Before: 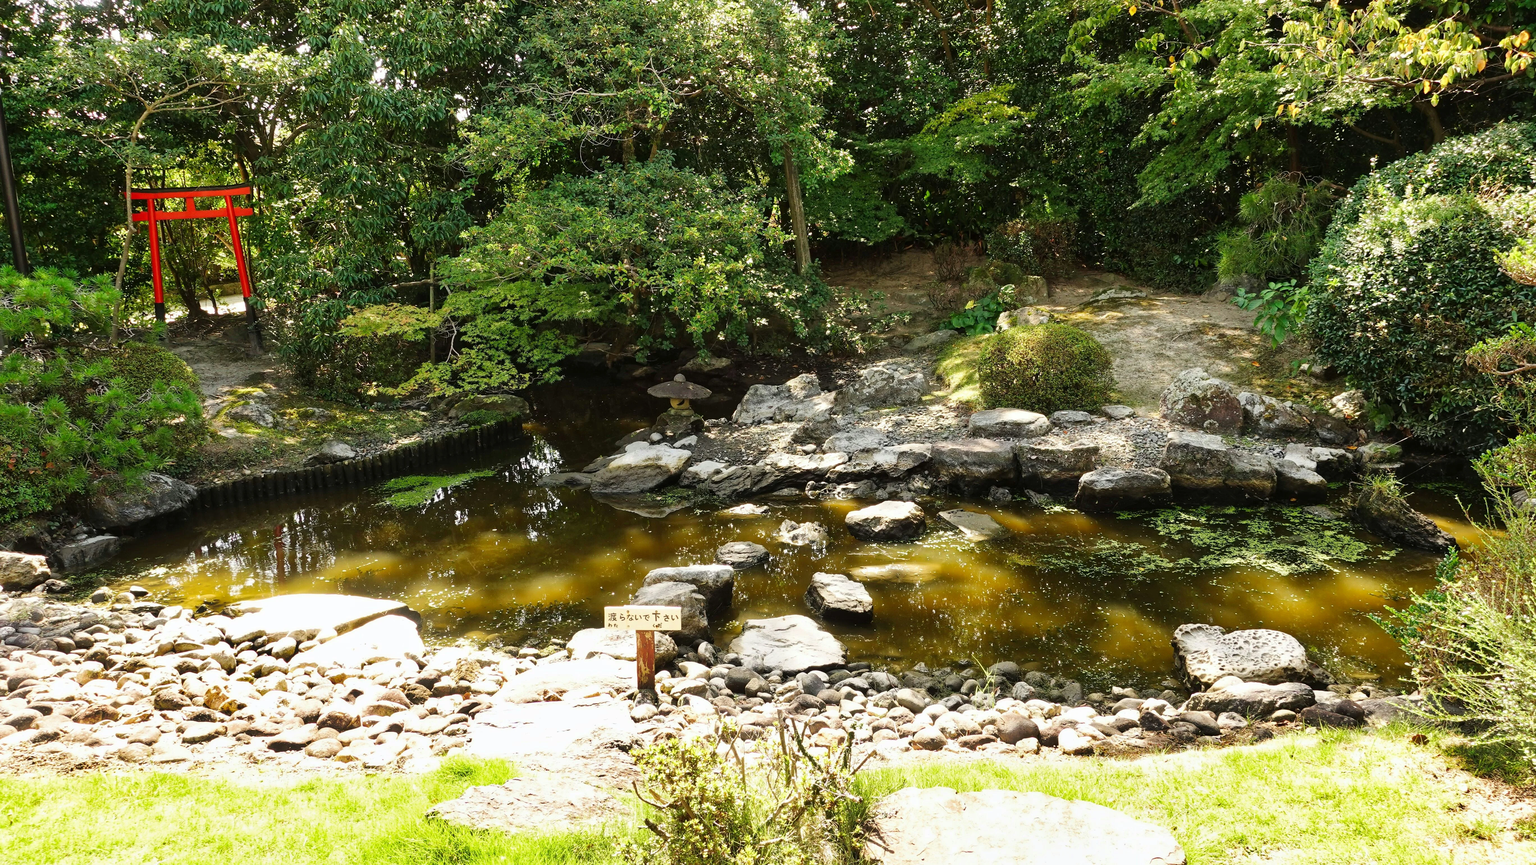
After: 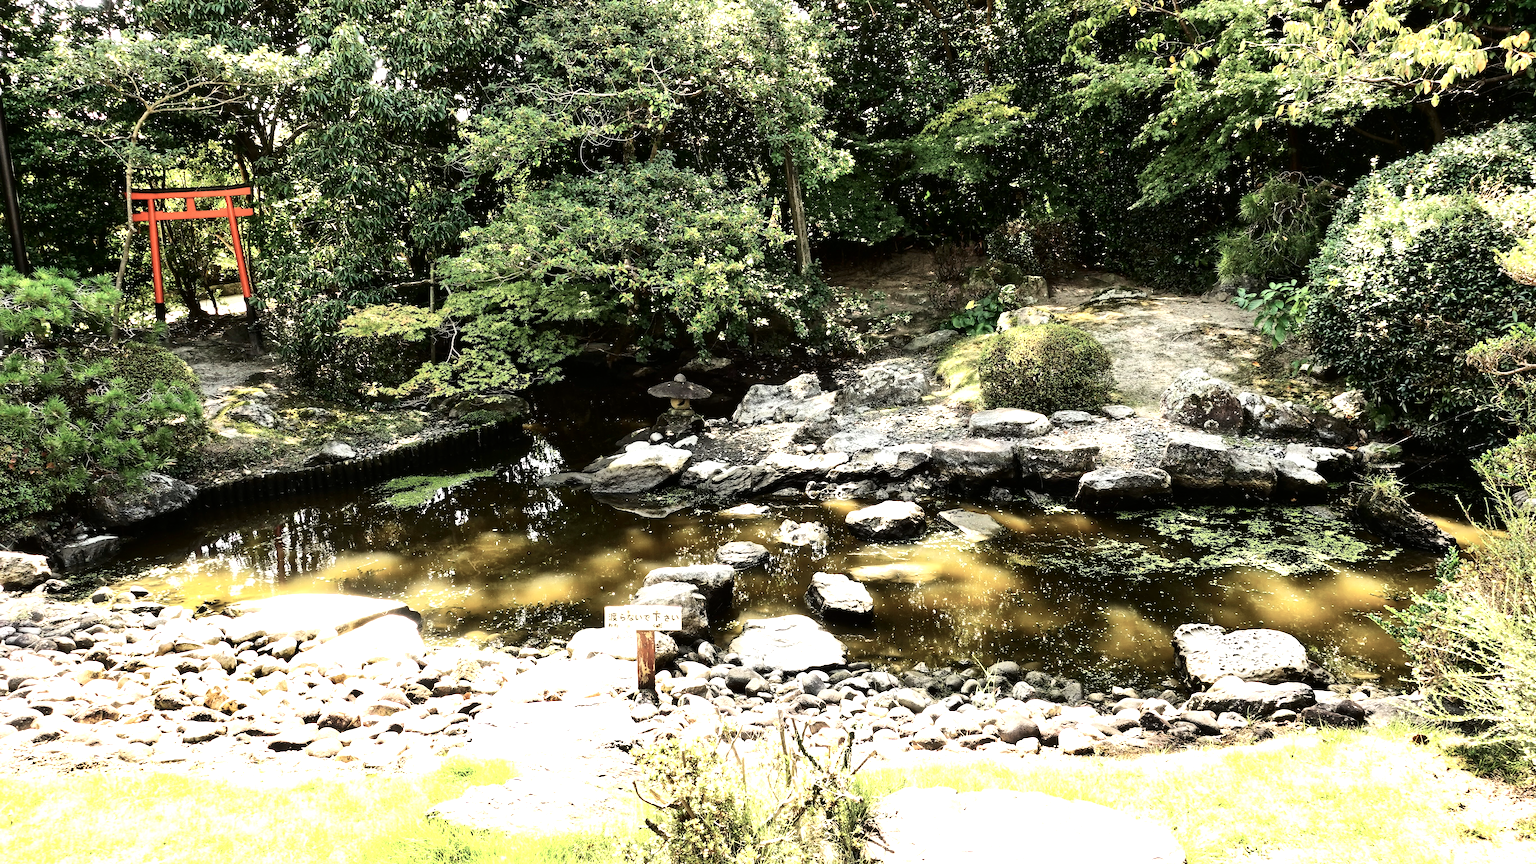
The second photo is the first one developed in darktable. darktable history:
levels: levels [0, 0.476, 0.951]
contrast brightness saturation: contrast 0.099, saturation -0.288
tone equalizer: -8 EV -0.774 EV, -7 EV -0.728 EV, -6 EV -0.593 EV, -5 EV -0.42 EV, -3 EV 0.403 EV, -2 EV 0.6 EV, -1 EV 0.692 EV, +0 EV 0.741 EV, edges refinement/feathering 500, mask exposure compensation -1.57 EV, preserve details no
tone curve: curves: ch0 [(0, 0) (0.004, 0.001) (0.133, 0.112) (0.325, 0.362) (0.832, 0.893) (1, 1)], color space Lab, independent channels, preserve colors none
